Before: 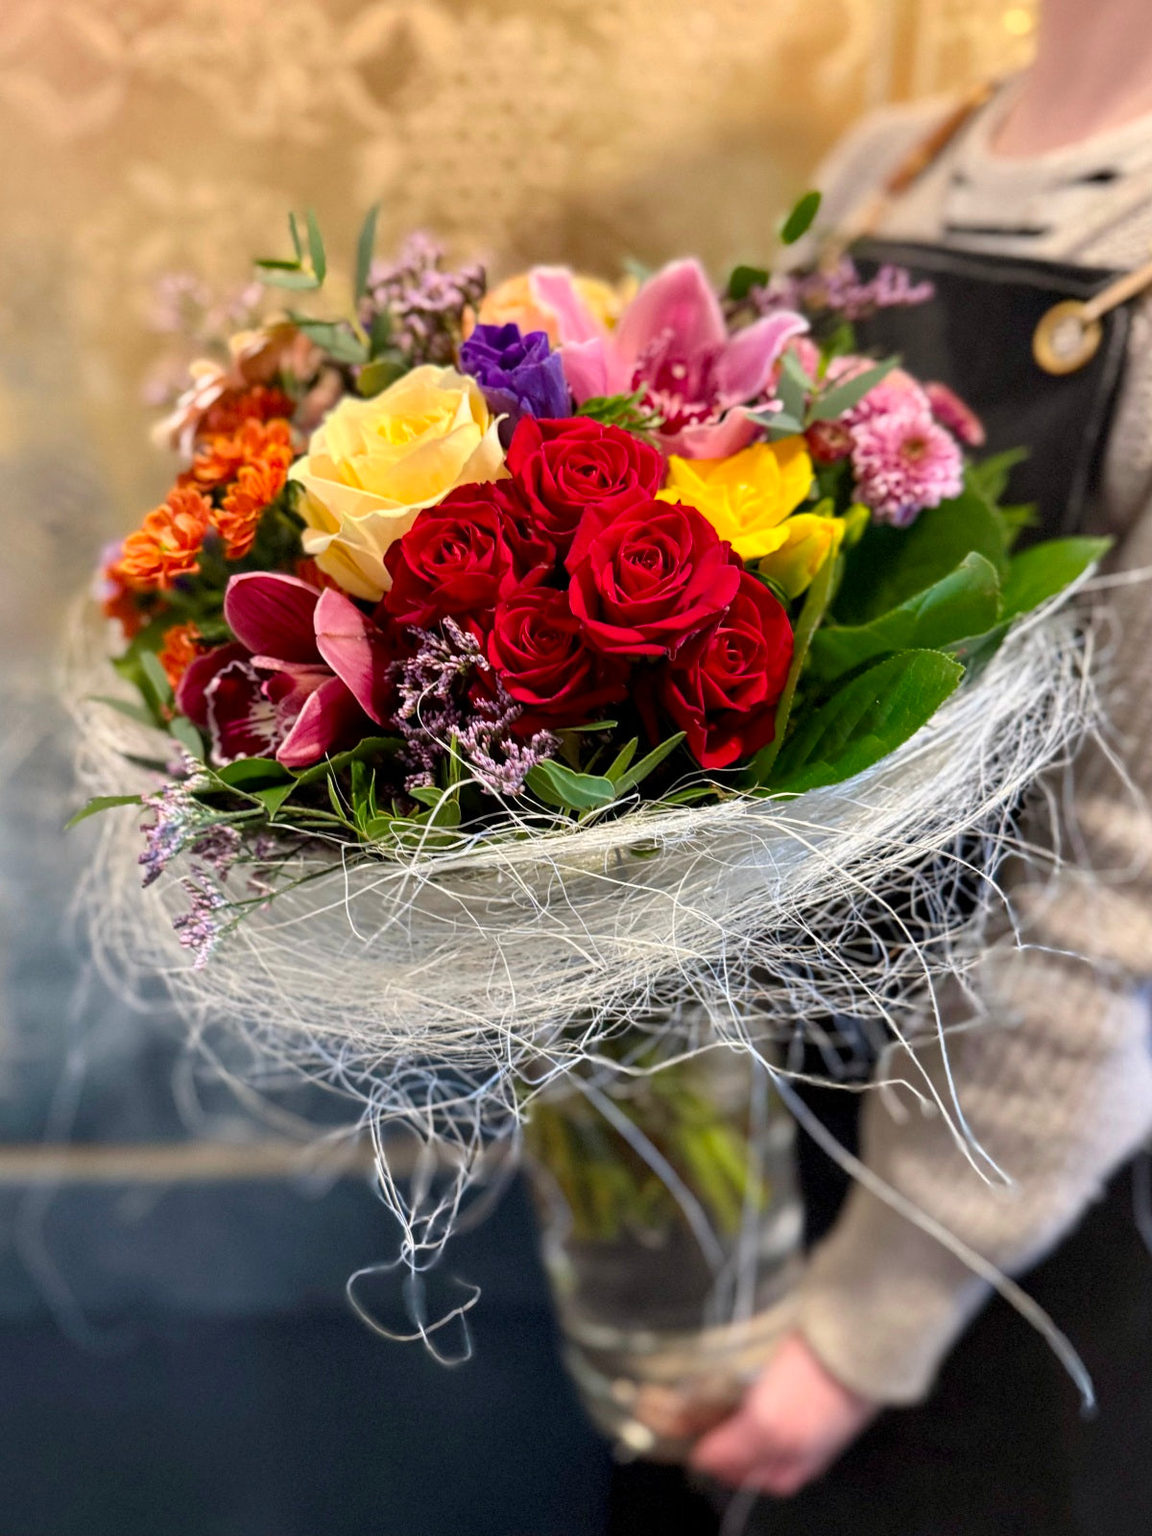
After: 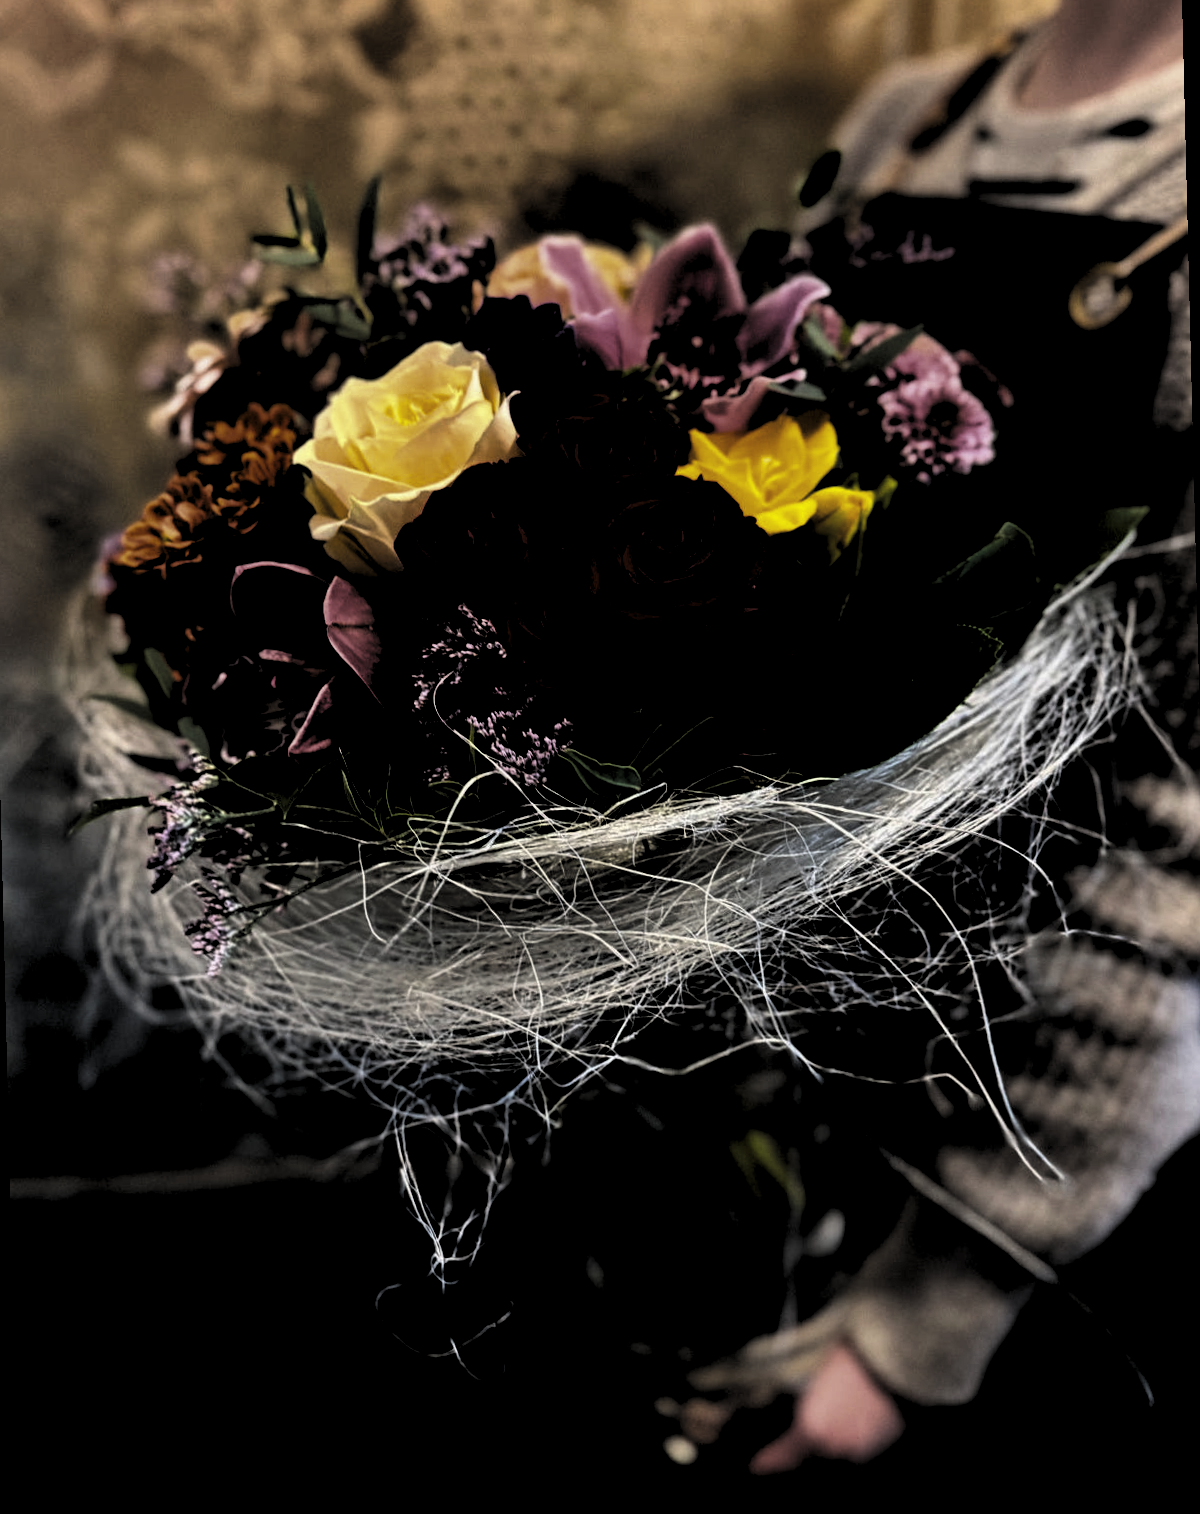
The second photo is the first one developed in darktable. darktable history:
rotate and perspective: rotation -1.42°, crop left 0.016, crop right 0.984, crop top 0.035, crop bottom 0.965
levels: levels [0.514, 0.759, 1]
